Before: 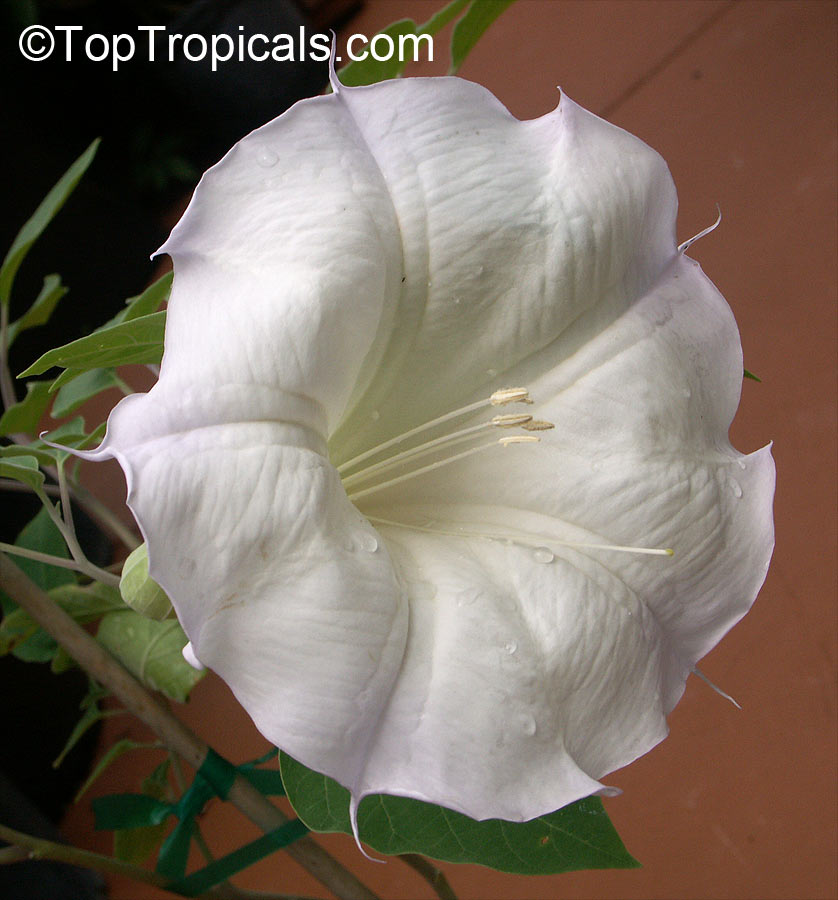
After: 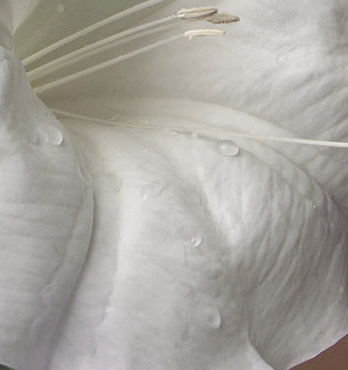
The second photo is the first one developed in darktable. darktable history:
color zones: curves: ch1 [(0, 0.292) (0.001, 0.292) (0.2, 0.264) (0.4, 0.248) (0.6, 0.248) (0.8, 0.264) (0.999, 0.292) (1, 0.292)]
crop: left 37.647%, top 45.244%, right 20.729%, bottom 13.565%
